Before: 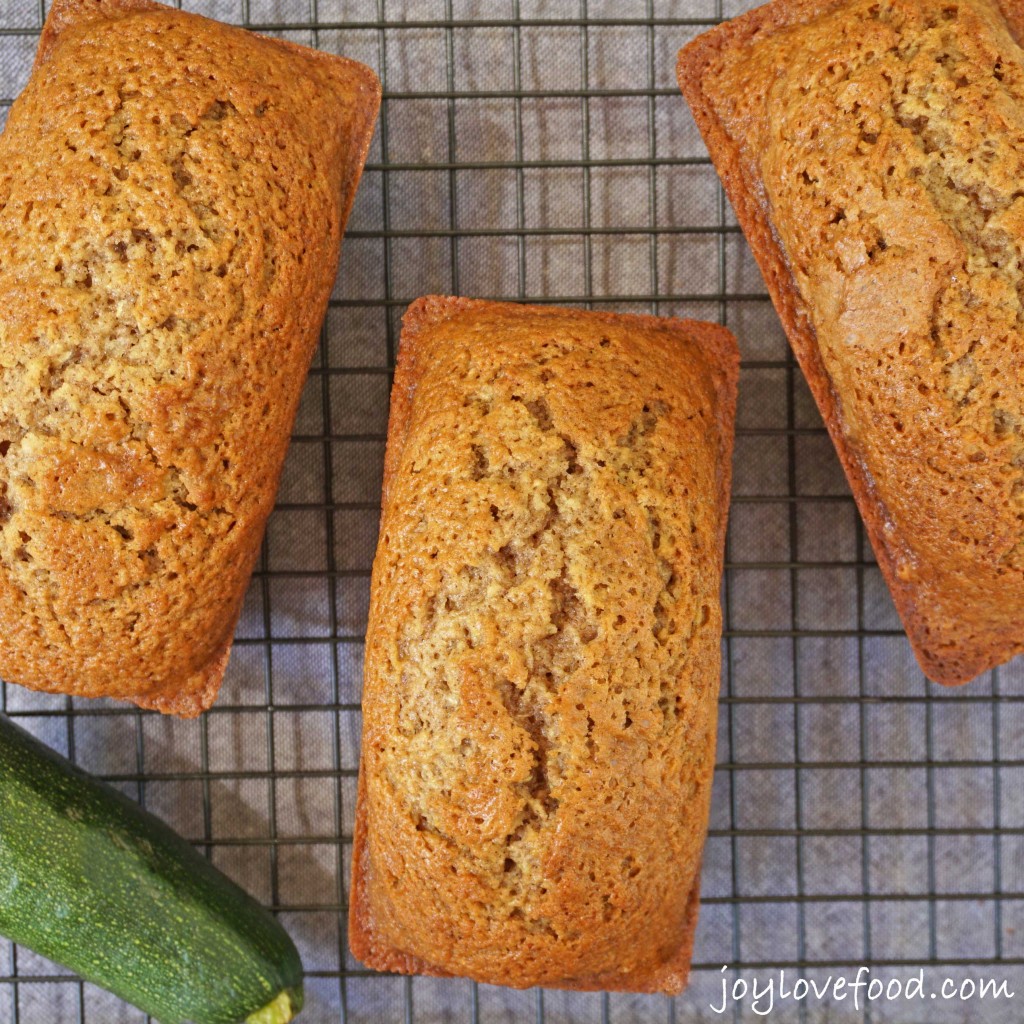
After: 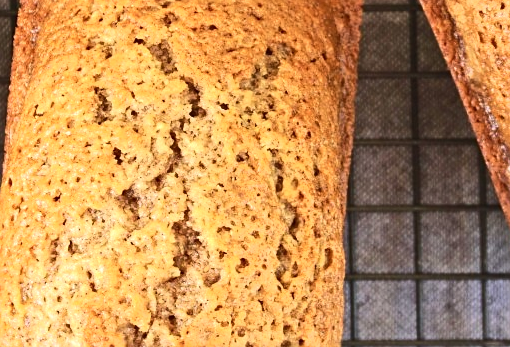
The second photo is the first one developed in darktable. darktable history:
tone curve: curves: ch0 [(0, 0) (0.003, 0.045) (0.011, 0.054) (0.025, 0.069) (0.044, 0.083) (0.069, 0.101) (0.1, 0.119) (0.136, 0.146) (0.177, 0.177) (0.224, 0.221) (0.277, 0.277) (0.335, 0.362) (0.399, 0.452) (0.468, 0.571) (0.543, 0.666) (0.623, 0.758) (0.709, 0.853) (0.801, 0.896) (0.898, 0.945) (1, 1)], color space Lab, independent channels, preserve colors none
crop: left 36.904%, top 34.888%, right 13.197%, bottom 31.167%
exposure: black level correction 0, compensate exposure bias true, compensate highlight preservation false
sharpen: on, module defaults
tone equalizer: -8 EV -0.438 EV, -7 EV -0.392 EV, -6 EV -0.369 EV, -5 EV -0.248 EV, -3 EV 0.203 EV, -2 EV 0.336 EV, -1 EV 0.404 EV, +0 EV 0.447 EV, edges refinement/feathering 500, mask exposure compensation -1.57 EV, preserve details guided filter
